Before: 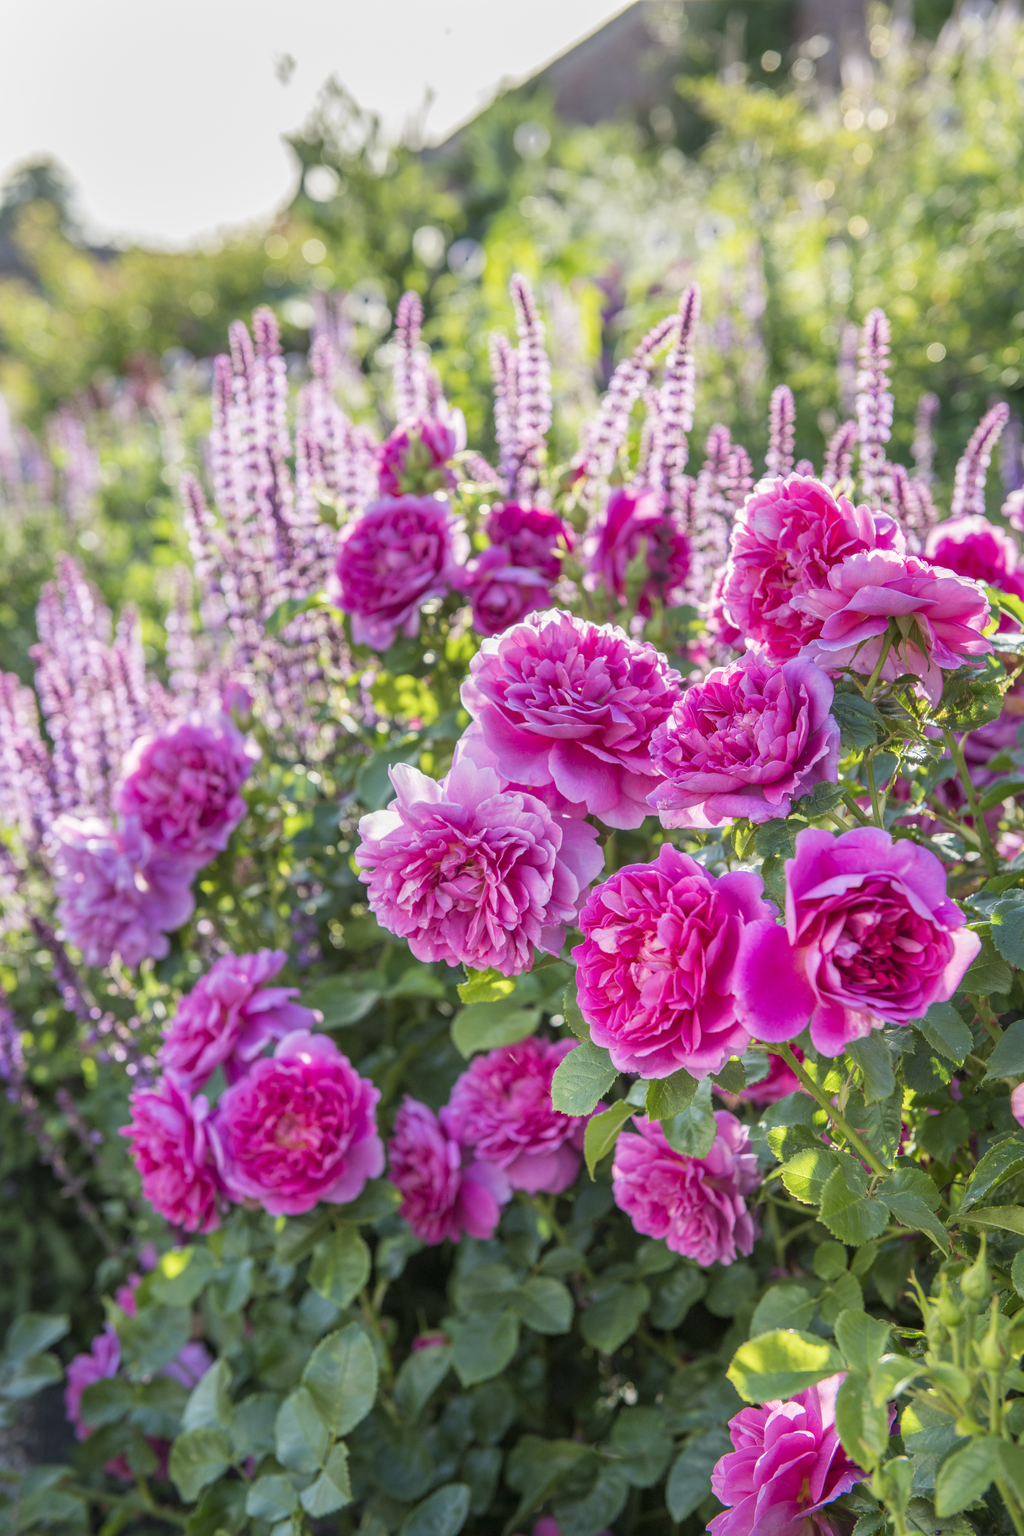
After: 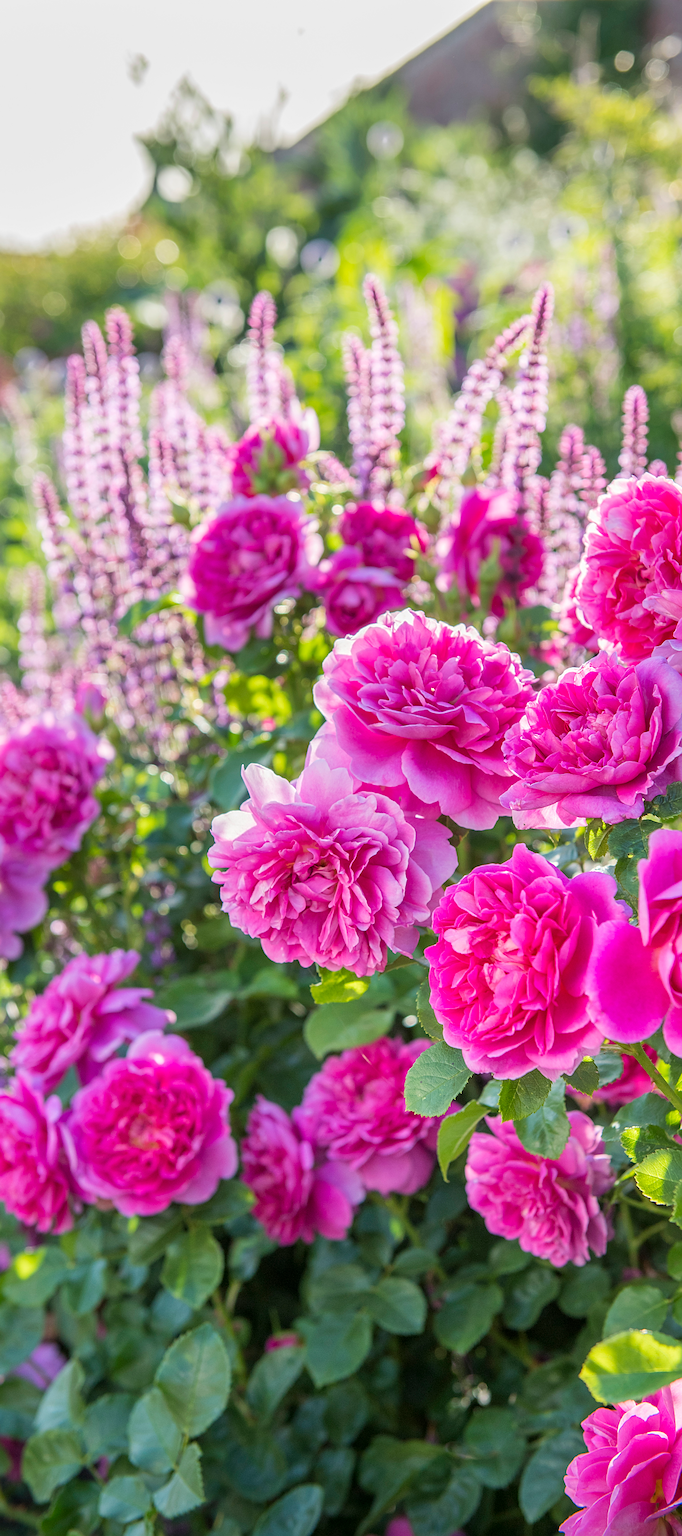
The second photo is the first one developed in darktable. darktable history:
crop and rotate: left 14.41%, right 18.965%
contrast brightness saturation: saturation 0.097
sharpen: on, module defaults
